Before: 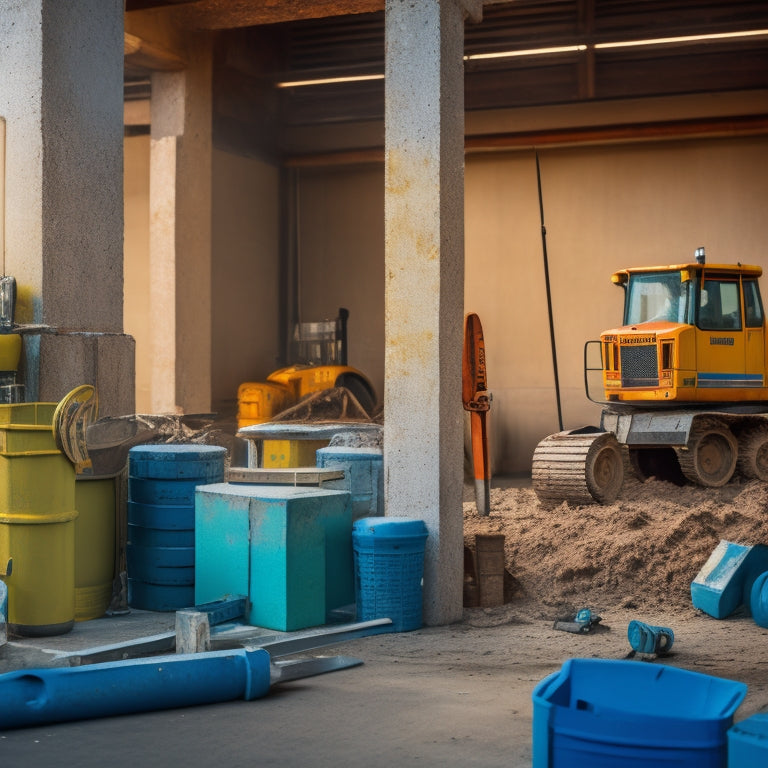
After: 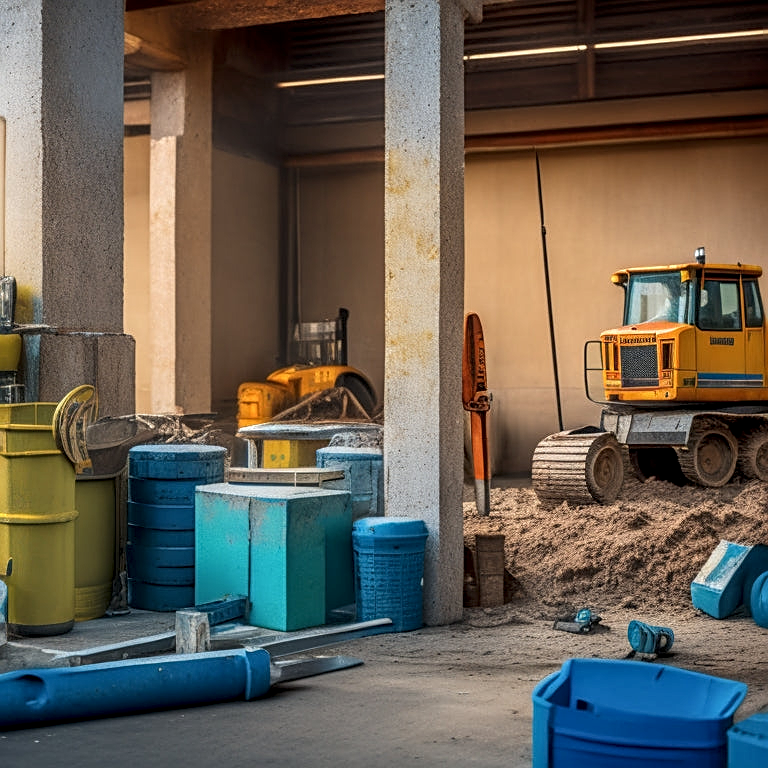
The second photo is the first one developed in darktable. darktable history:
sharpen: on, module defaults
local contrast: highlights 61%, detail 143%, midtone range 0.424
